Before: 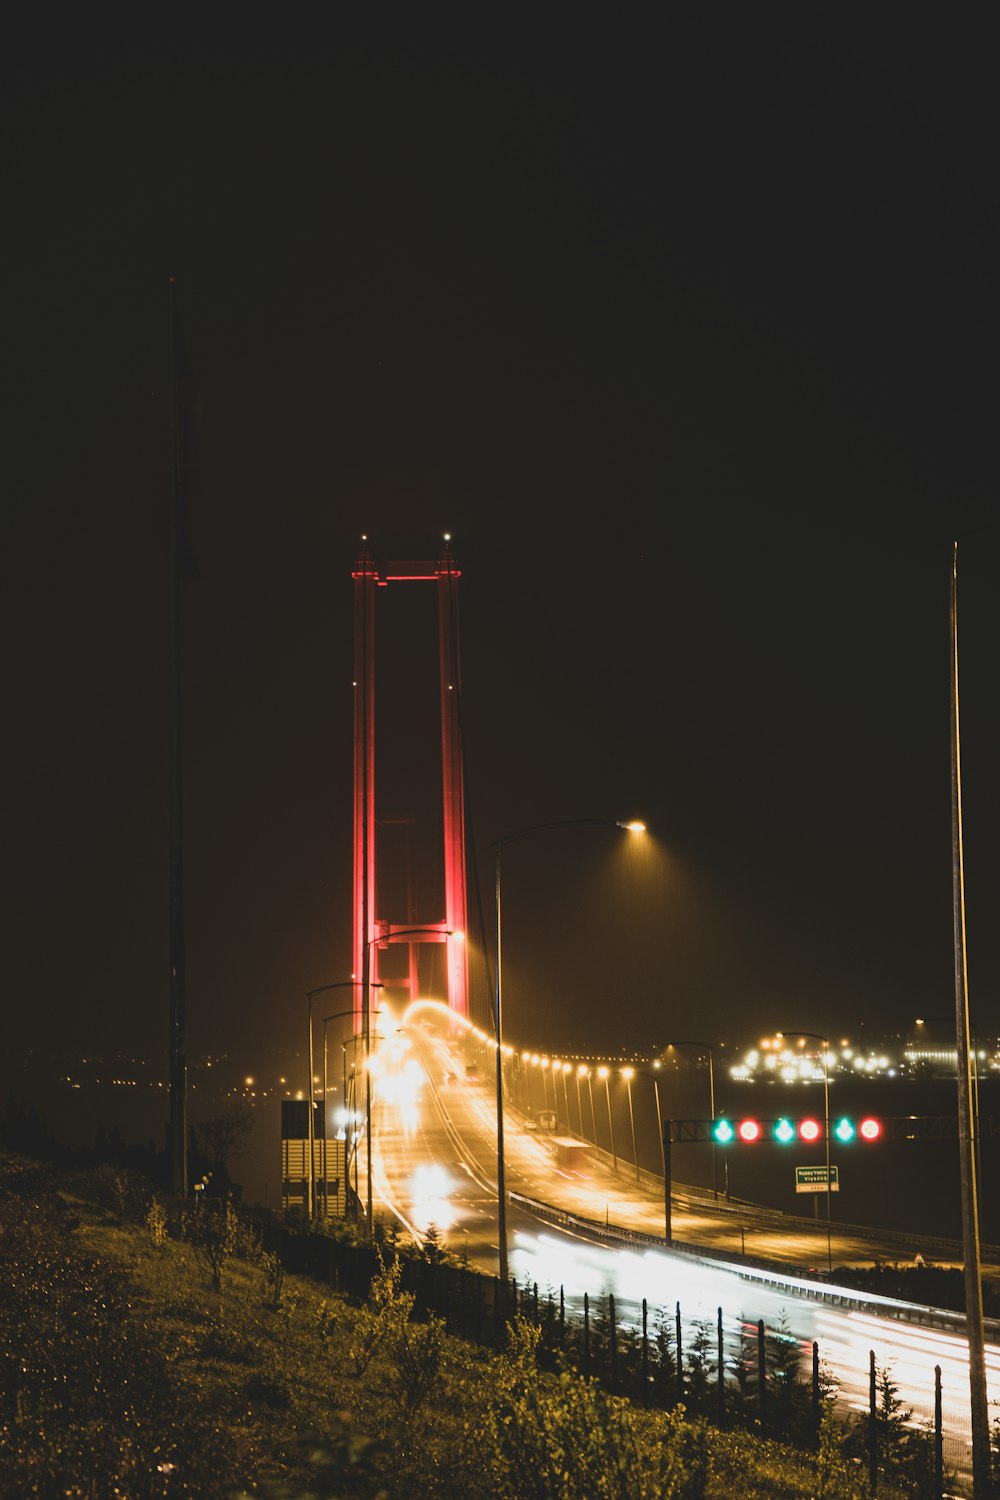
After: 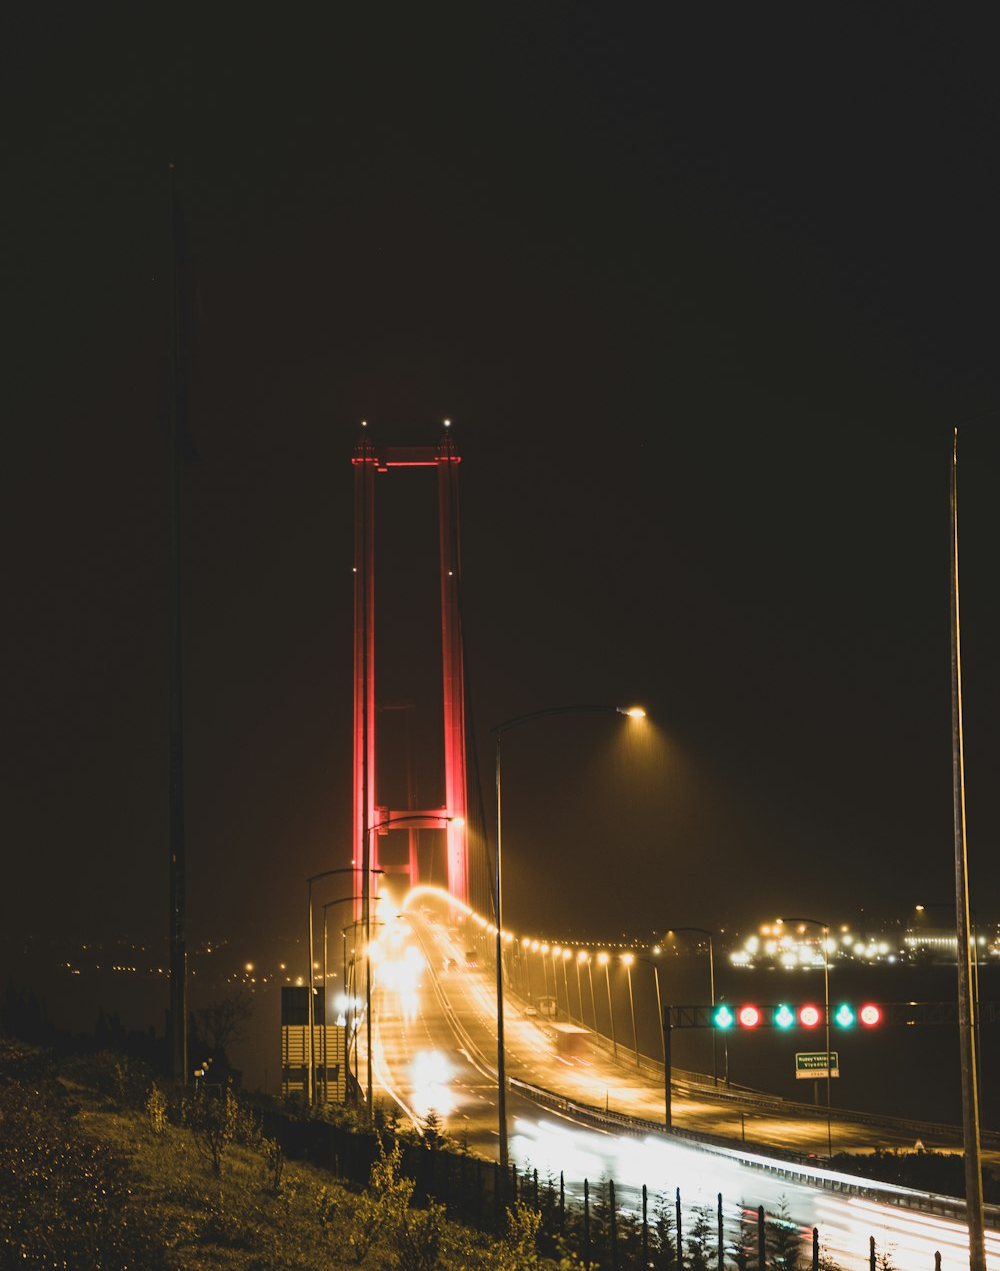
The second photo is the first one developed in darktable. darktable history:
crop: top 7.625%, bottom 7.586%
